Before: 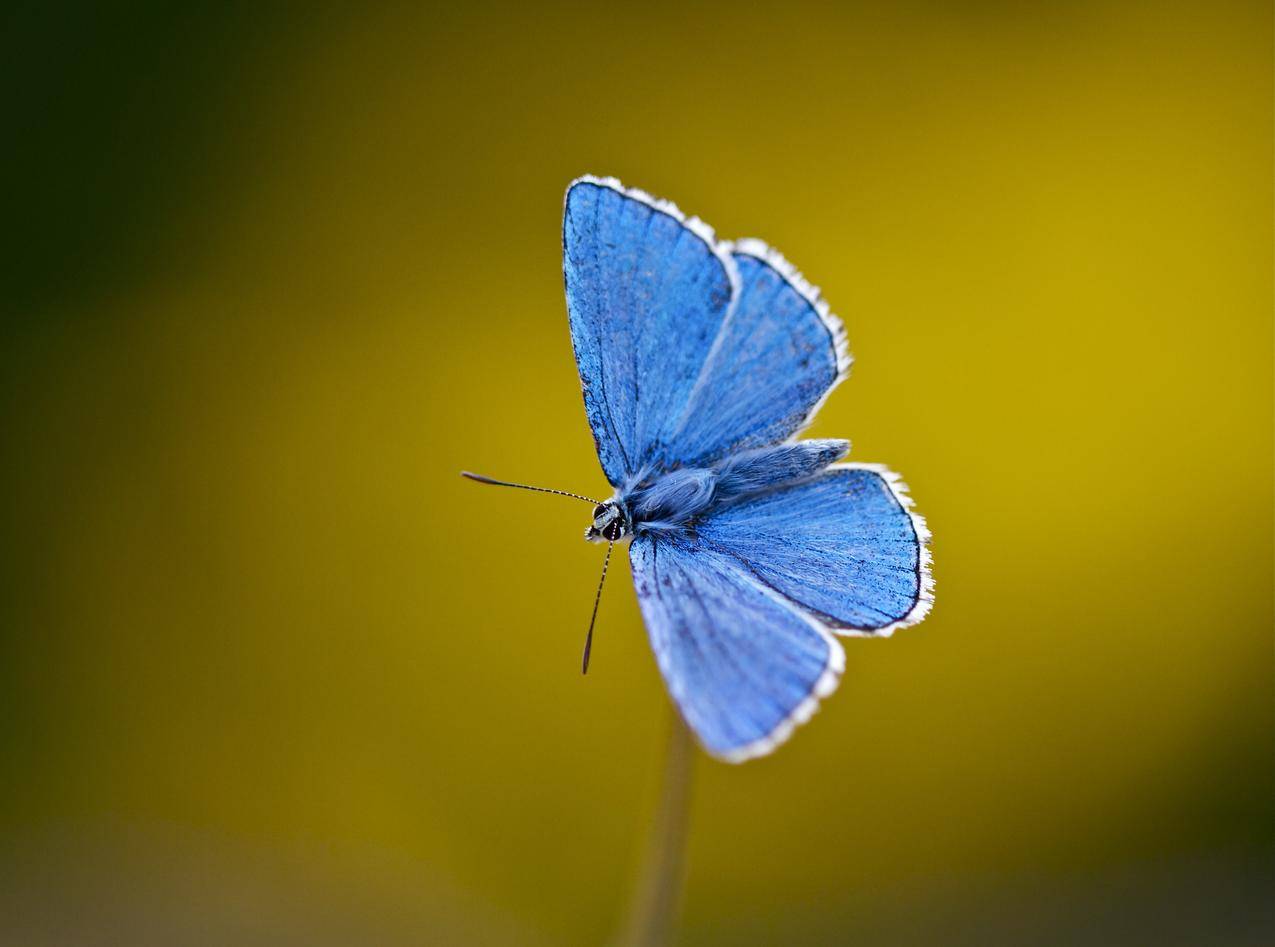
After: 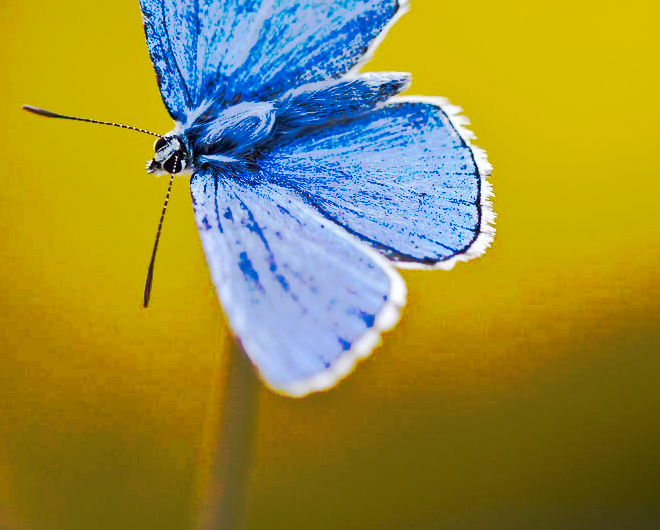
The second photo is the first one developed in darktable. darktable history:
tone curve: curves: ch0 [(0, 0) (0.003, 0.003) (0.011, 0.01) (0.025, 0.023) (0.044, 0.042) (0.069, 0.065) (0.1, 0.094) (0.136, 0.128) (0.177, 0.167) (0.224, 0.211) (0.277, 0.261) (0.335, 0.316) (0.399, 0.376) (0.468, 0.441) (0.543, 0.685) (0.623, 0.741) (0.709, 0.8) (0.801, 0.863) (0.898, 0.929) (1, 1)], preserve colors none
crop: left 34.479%, top 38.822%, right 13.718%, bottom 5.172%
